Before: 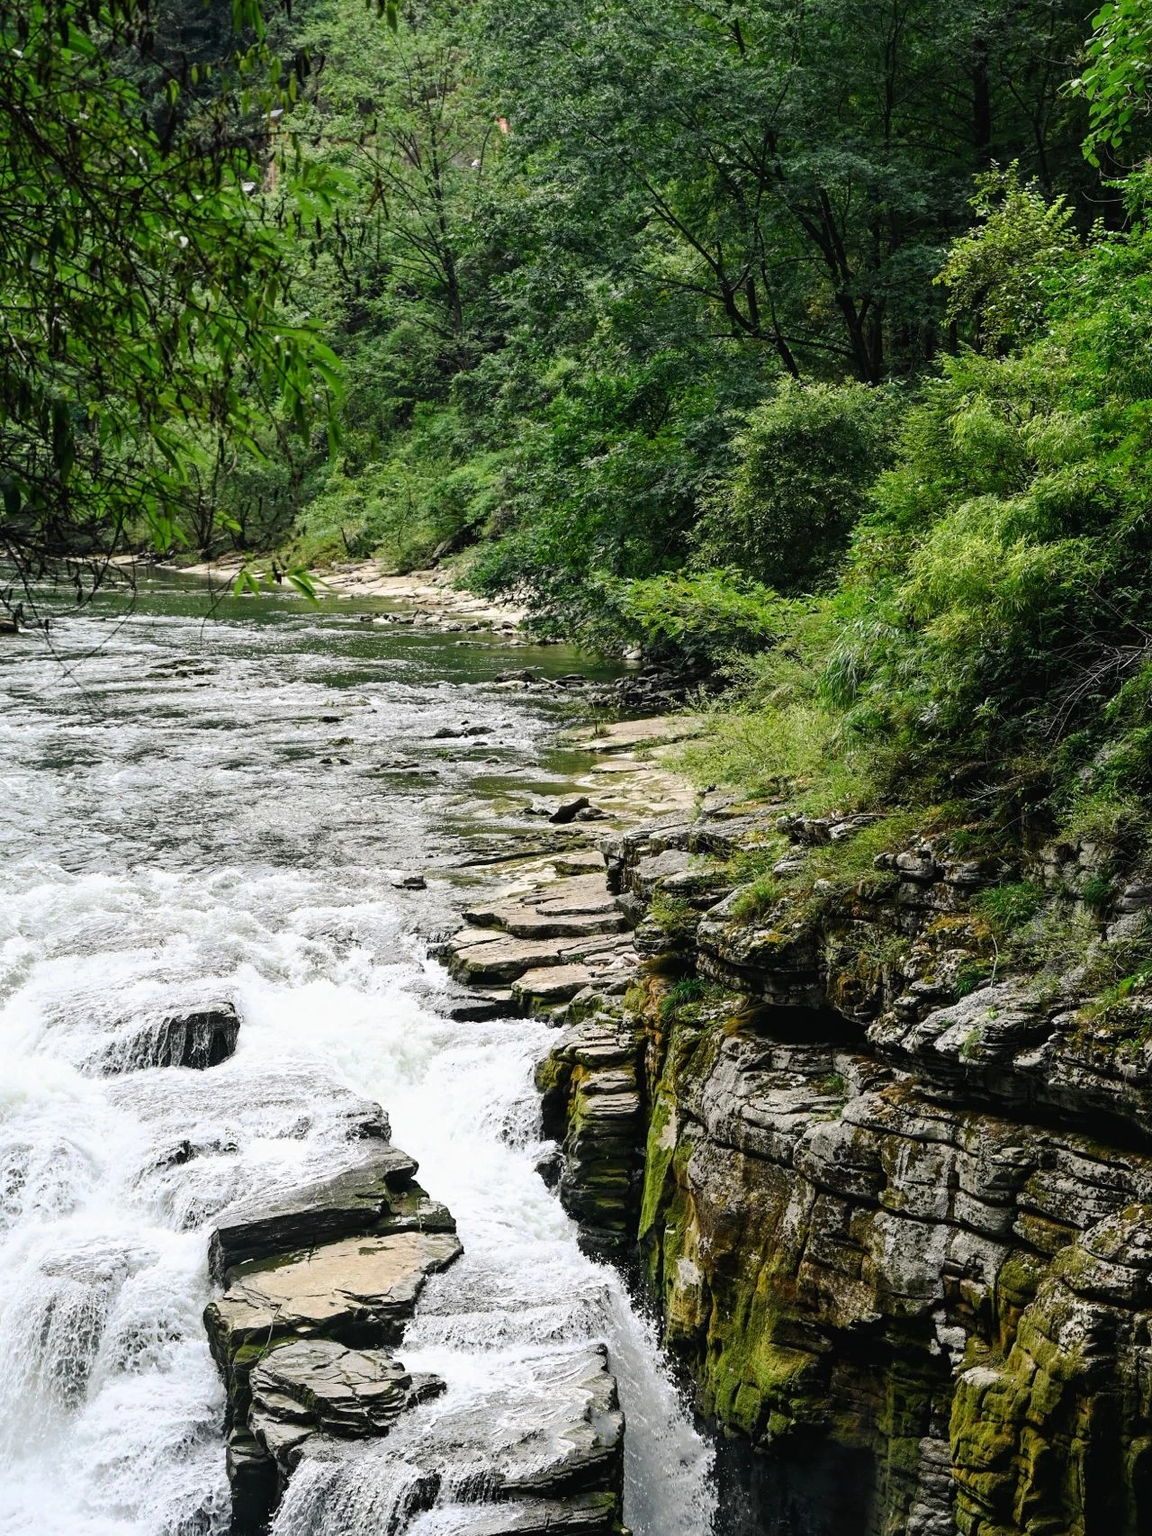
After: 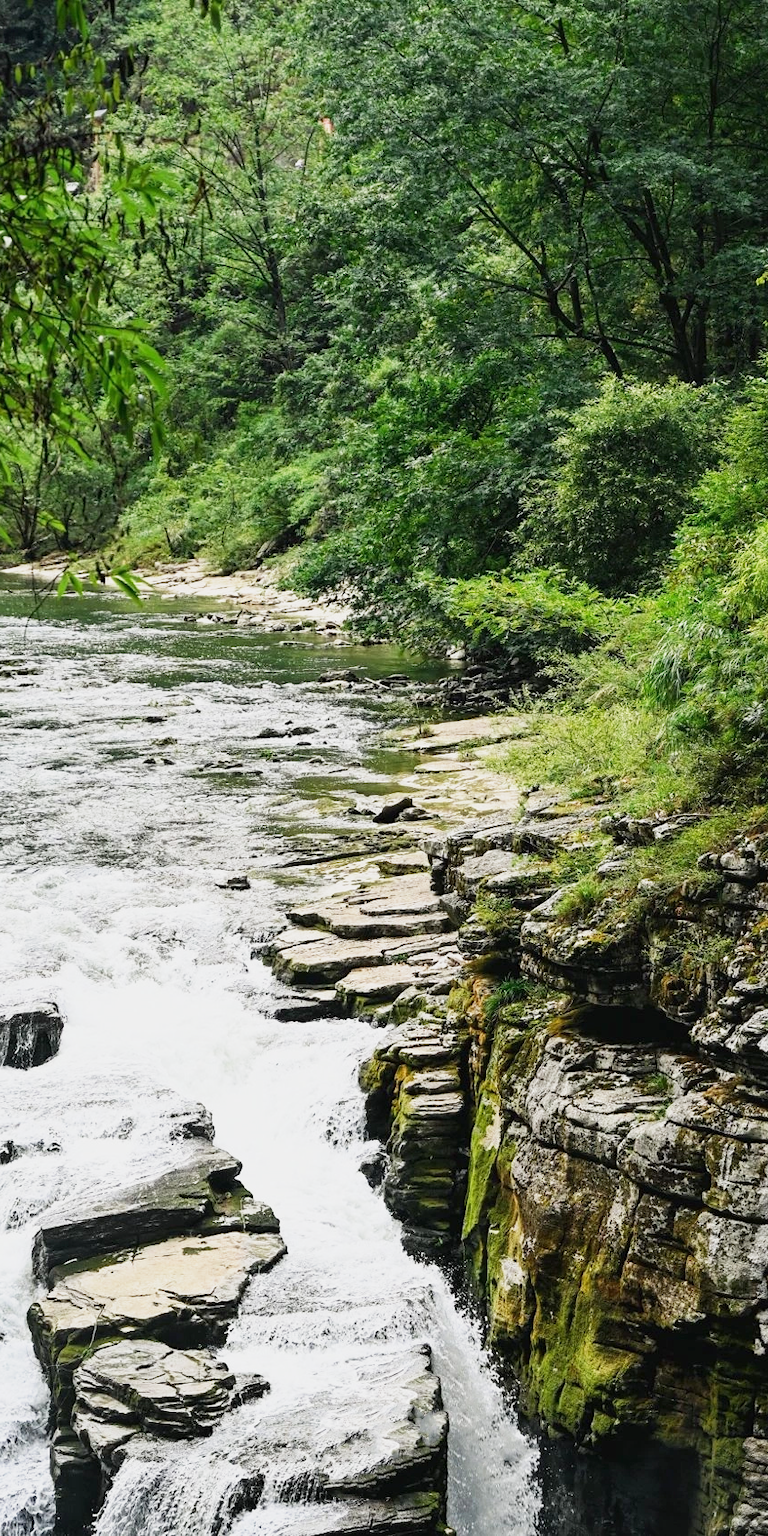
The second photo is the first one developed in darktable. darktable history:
base curve: curves: ch0 [(0, 0) (0.088, 0.125) (0.176, 0.251) (0.354, 0.501) (0.613, 0.749) (1, 0.877)], preserve colors none
crop: left 15.365%, right 17.849%
exposure: black level correction 0, exposure 0 EV, compensate exposure bias true, compensate highlight preservation false
